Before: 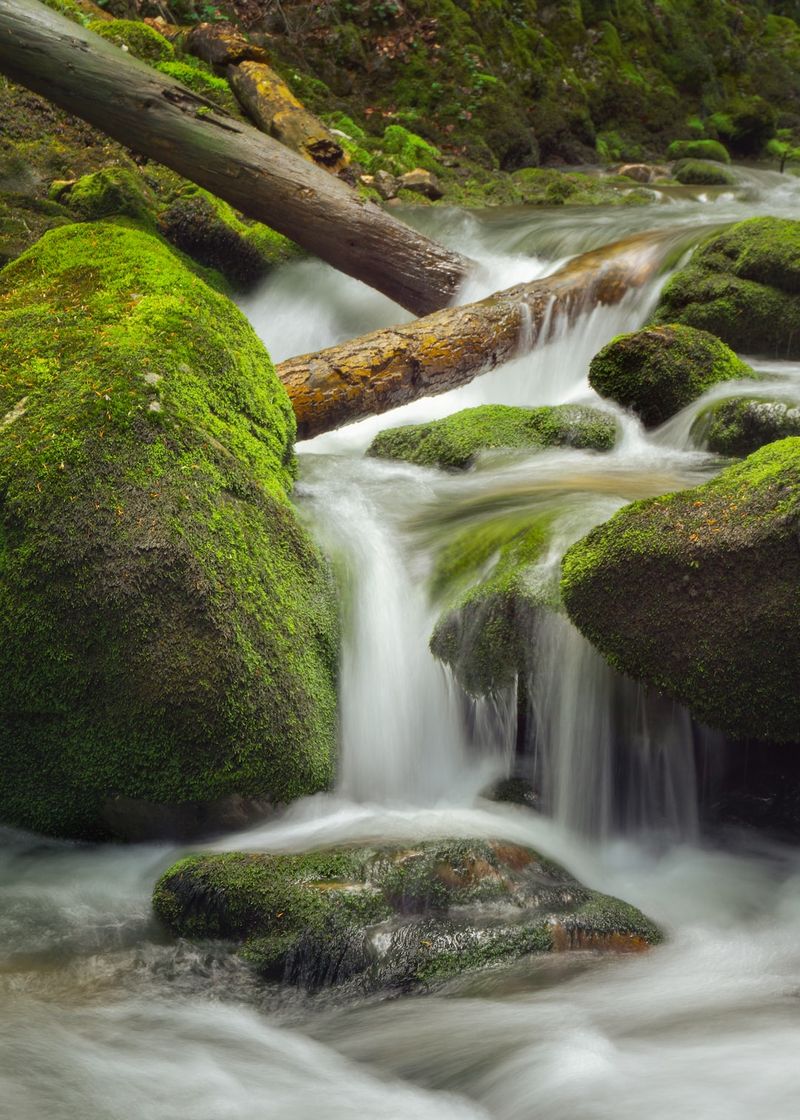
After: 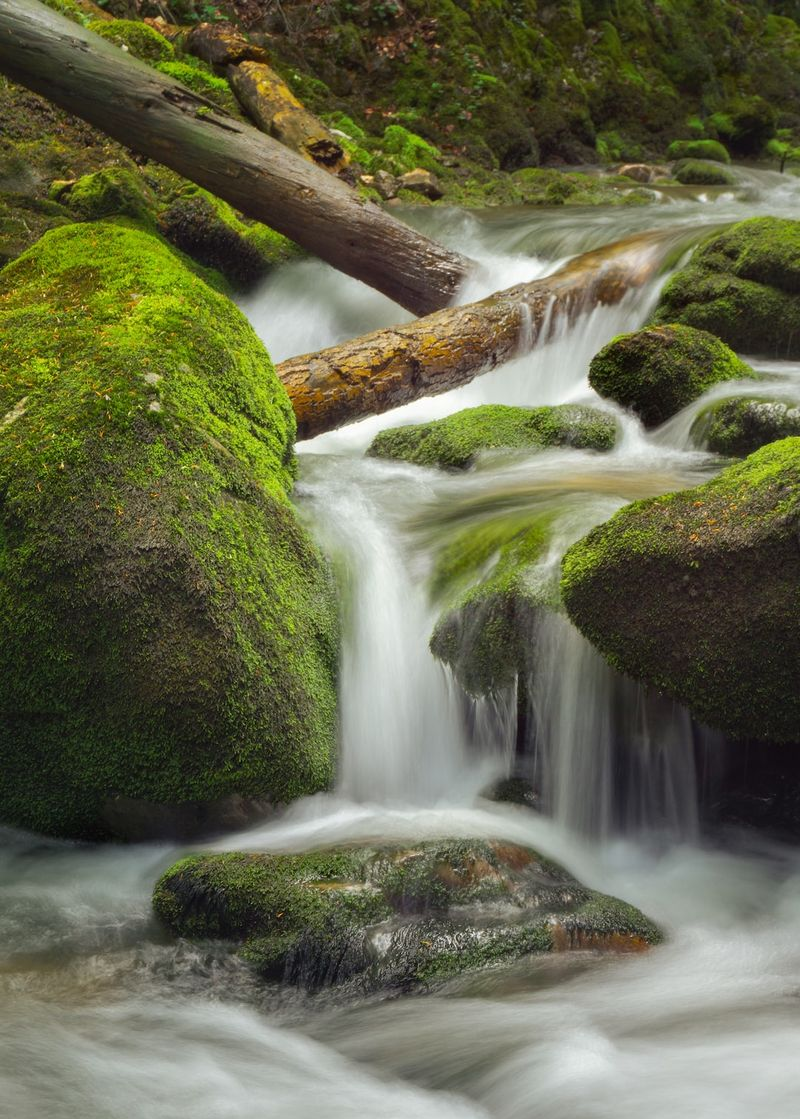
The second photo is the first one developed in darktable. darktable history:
crop: bottom 0.071%
rotate and perspective: automatic cropping off
